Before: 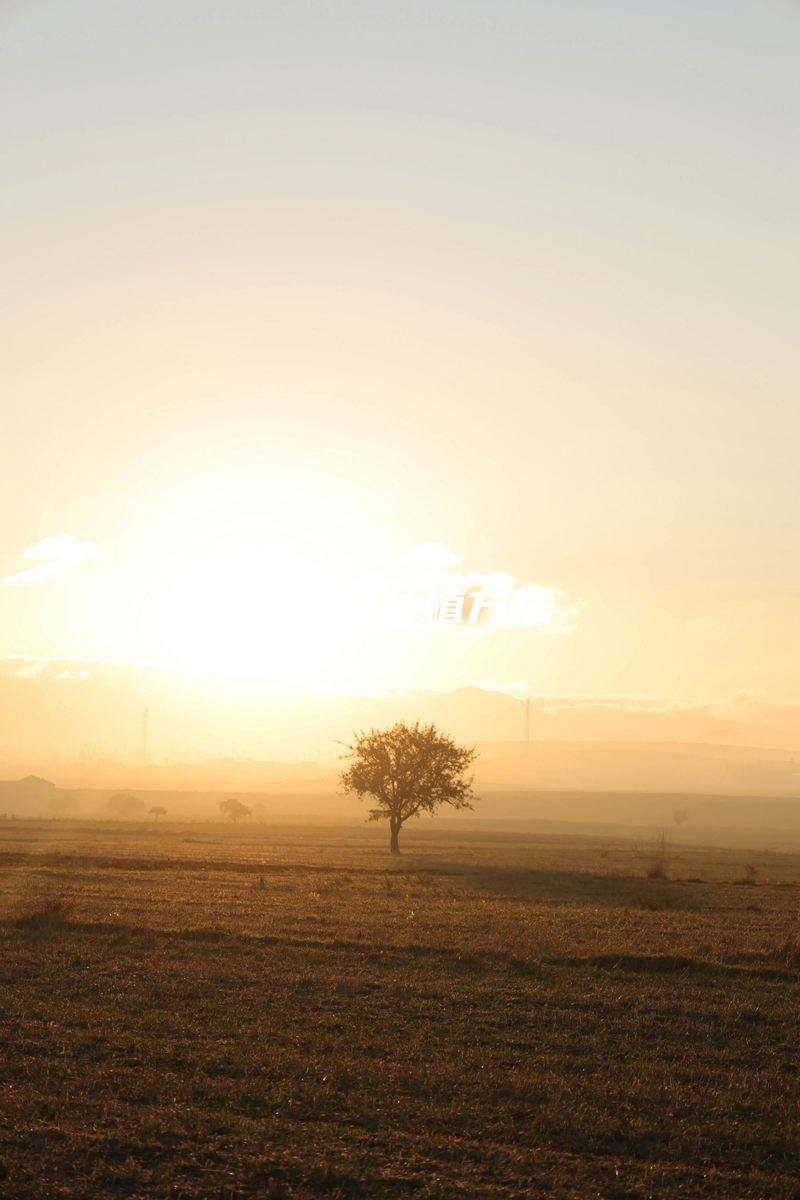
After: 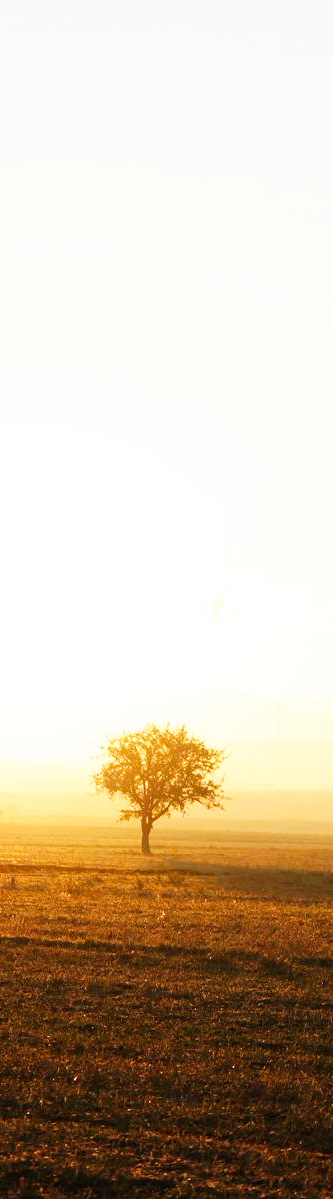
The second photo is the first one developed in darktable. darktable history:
crop: left 31.229%, right 27.105%
tone equalizer: on, module defaults
base curve: curves: ch0 [(0, 0) (0.007, 0.004) (0.027, 0.03) (0.046, 0.07) (0.207, 0.54) (0.442, 0.872) (0.673, 0.972) (1, 1)], preserve colors none
